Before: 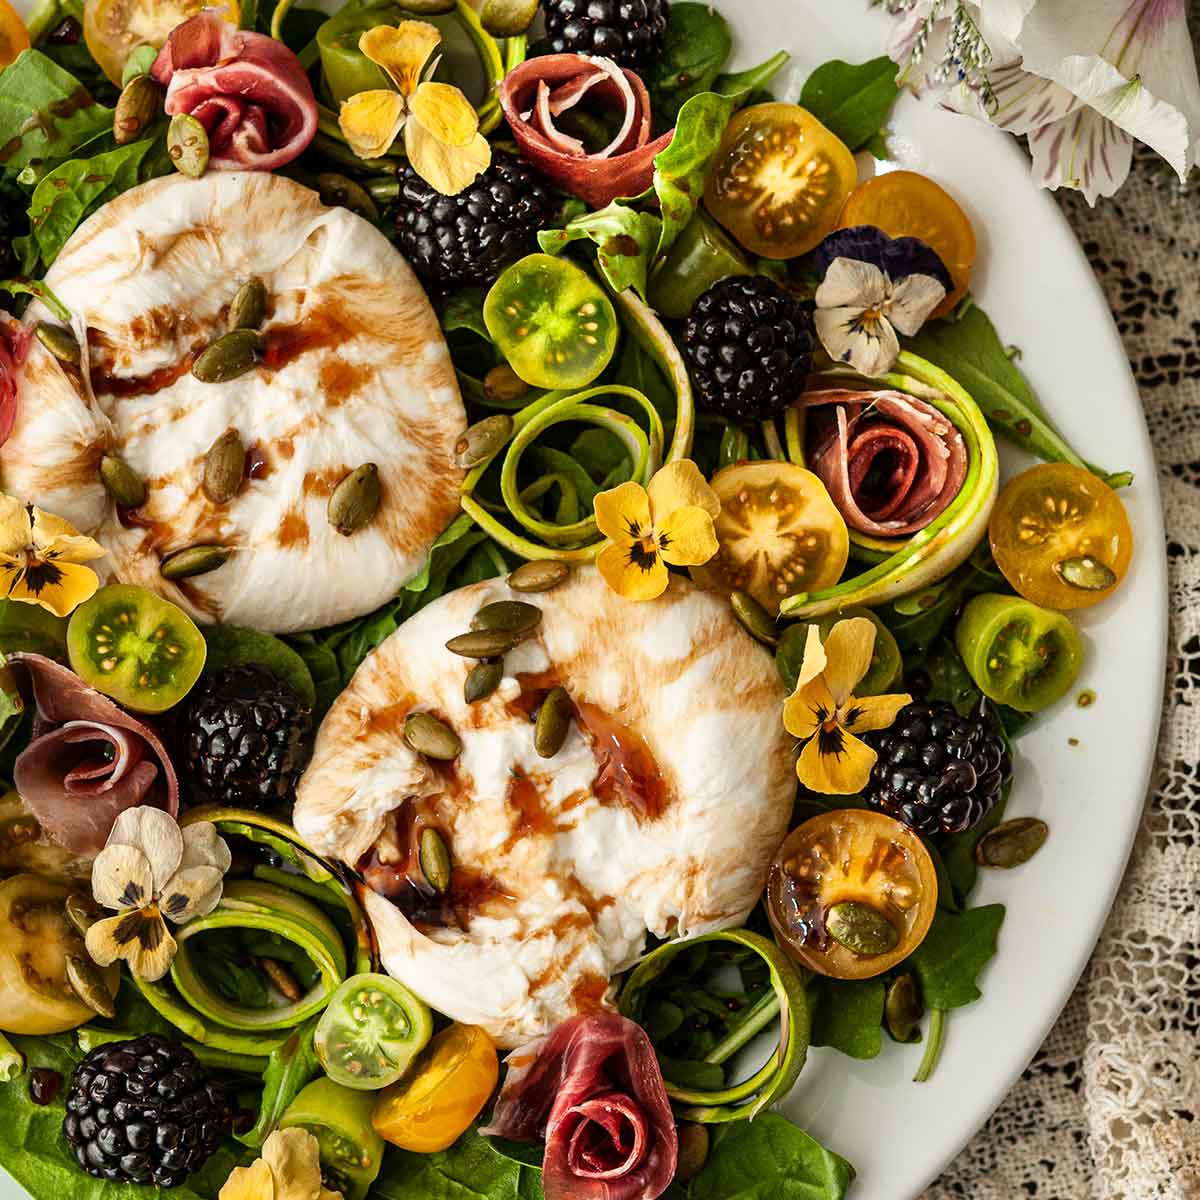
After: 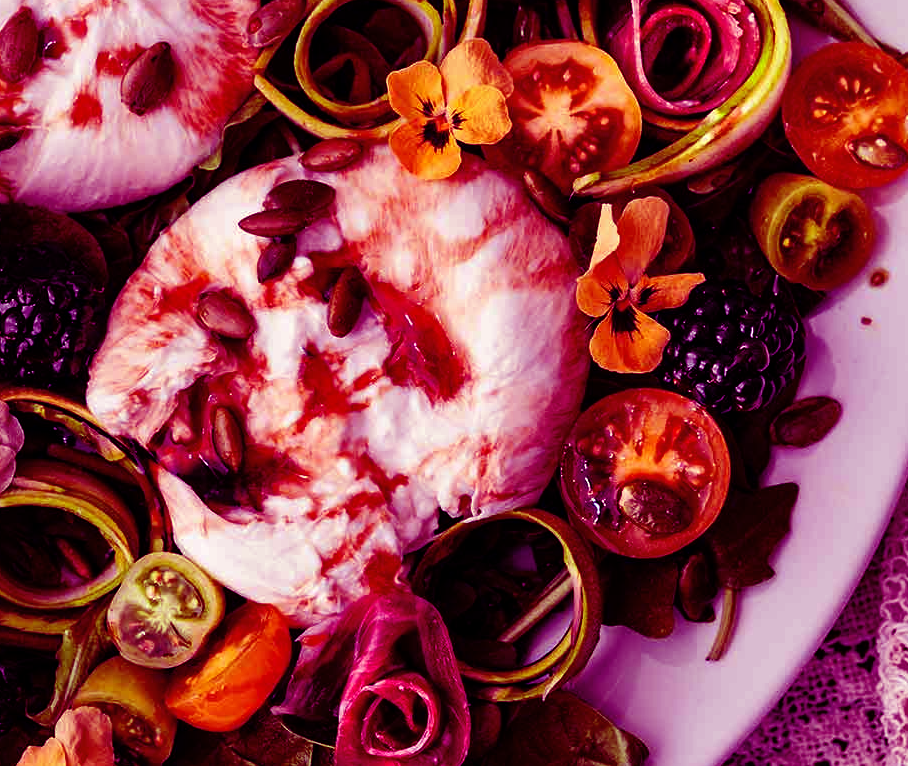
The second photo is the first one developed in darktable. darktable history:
shadows and highlights: radius 125.46, shadows 21.19, highlights -21.19, low approximation 0.01
color balance: mode lift, gamma, gain (sRGB), lift [1, 1, 0.101, 1]
rgb curve: curves: ch0 [(0, 0) (0.136, 0.078) (0.262, 0.245) (0.414, 0.42) (1, 1)], compensate middle gray true, preserve colors basic power
crop and rotate: left 17.299%, top 35.115%, right 7.015%, bottom 1.024%
